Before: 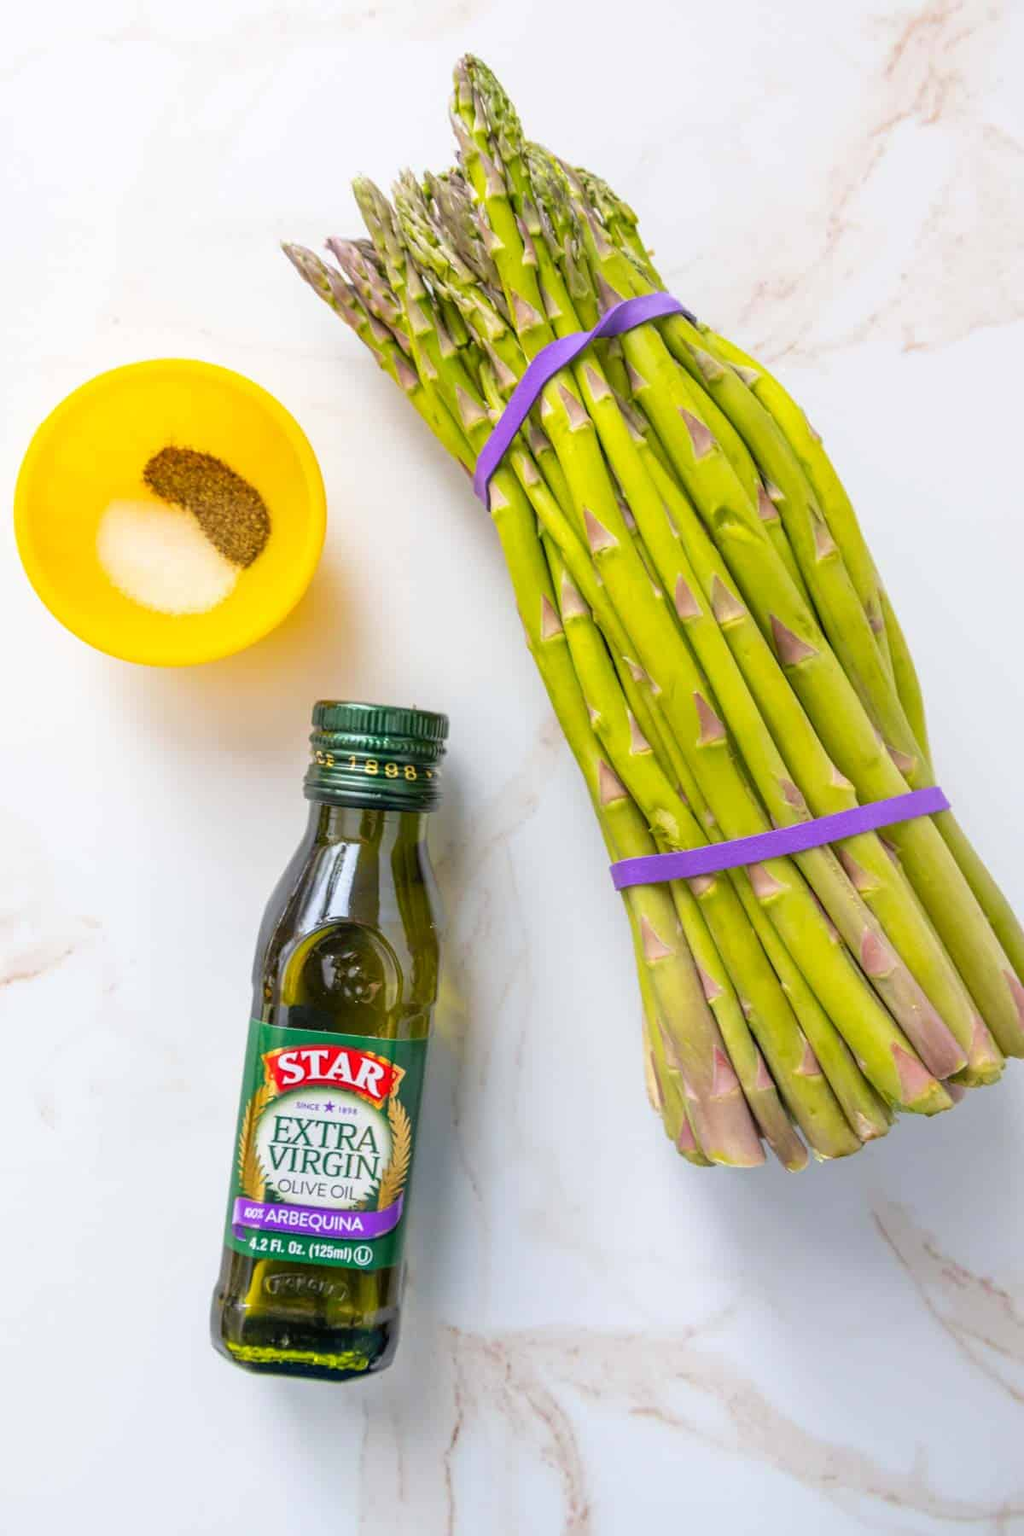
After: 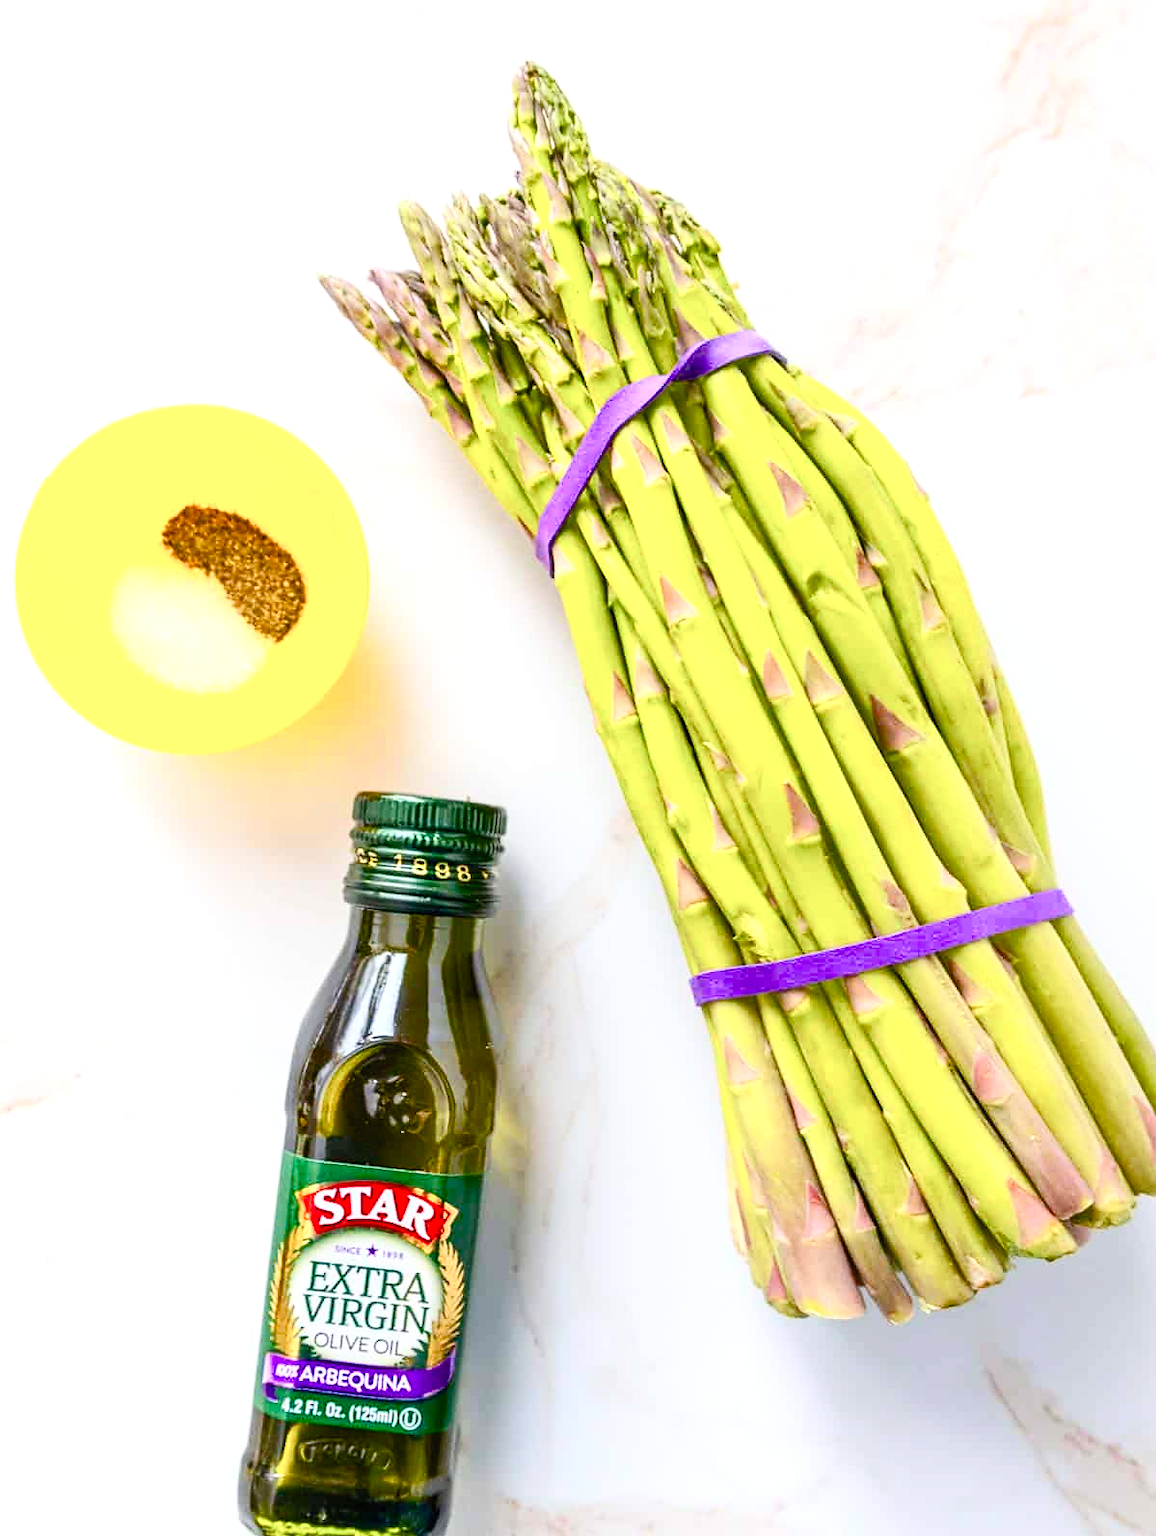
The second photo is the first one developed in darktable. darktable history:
color balance rgb: power › hue 309.68°, perceptual saturation grading › global saturation 20%, perceptual saturation grading › highlights -50.518%, perceptual saturation grading › shadows 31.018%, global vibrance 9.605%, contrast 14.708%, saturation formula JzAzBz (2021)
crop and rotate: top 0%, bottom 11.478%
sharpen: radius 1.478, amount 0.397, threshold 1.336
contrast brightness saturation: contrast 0.199, brightness 0.167, saturation 0.23
